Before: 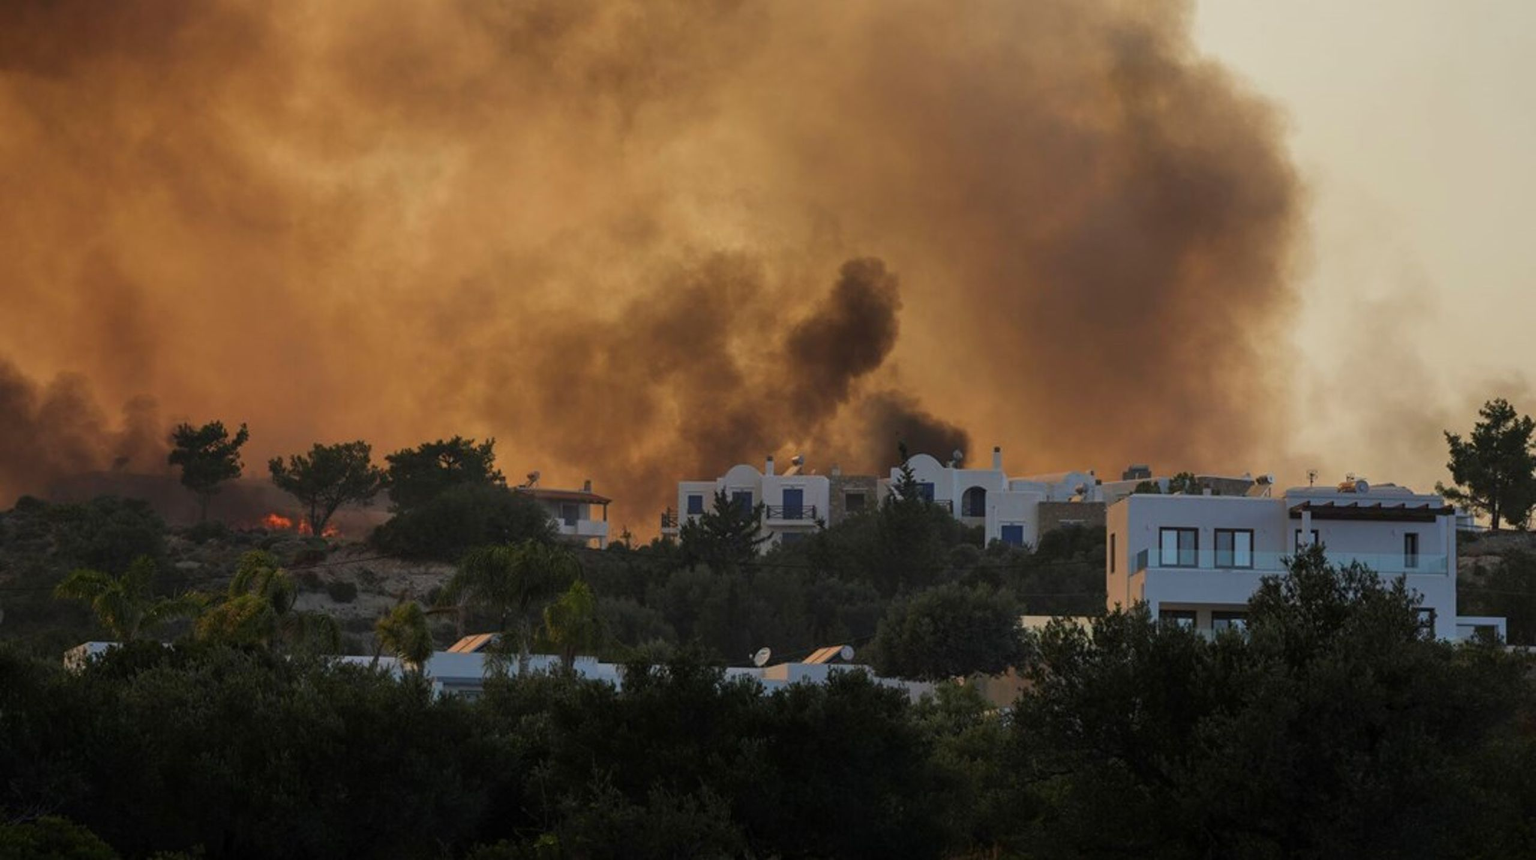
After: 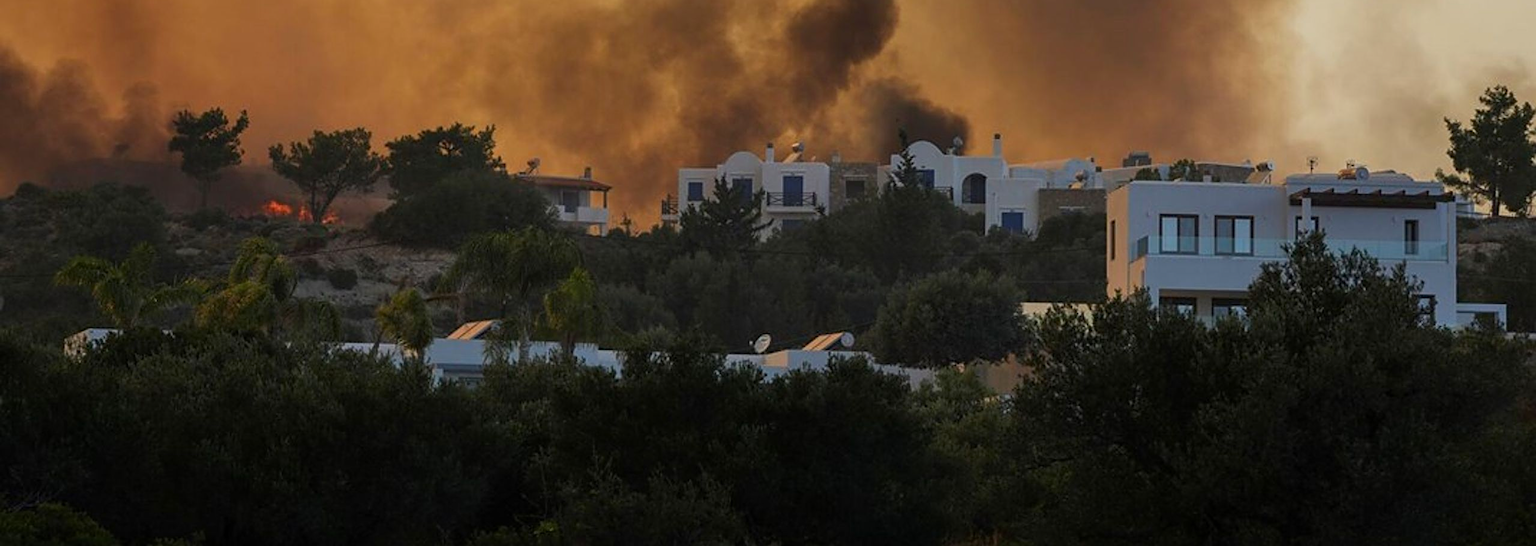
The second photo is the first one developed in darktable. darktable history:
crop and rotate: top 36.435%
sharpen: on, module defaults
contrast brightness saturation: contrast 0.04, saturation 0.07
